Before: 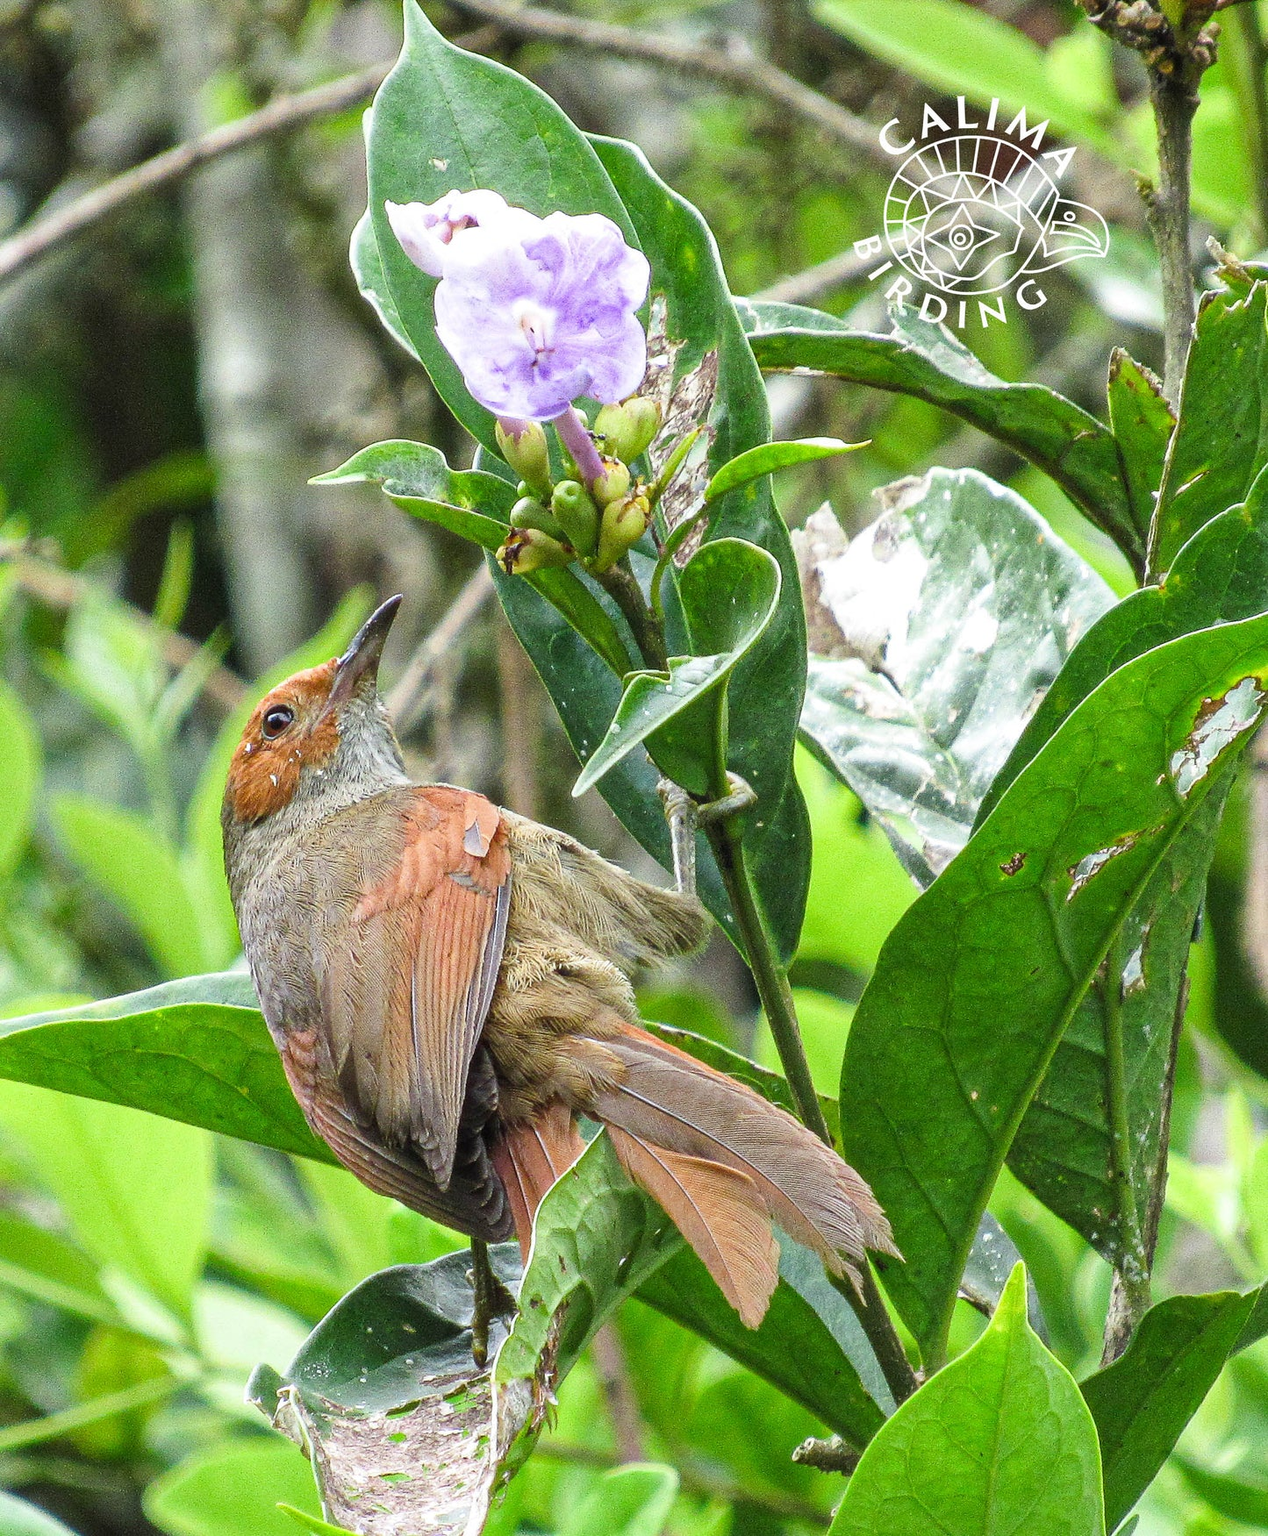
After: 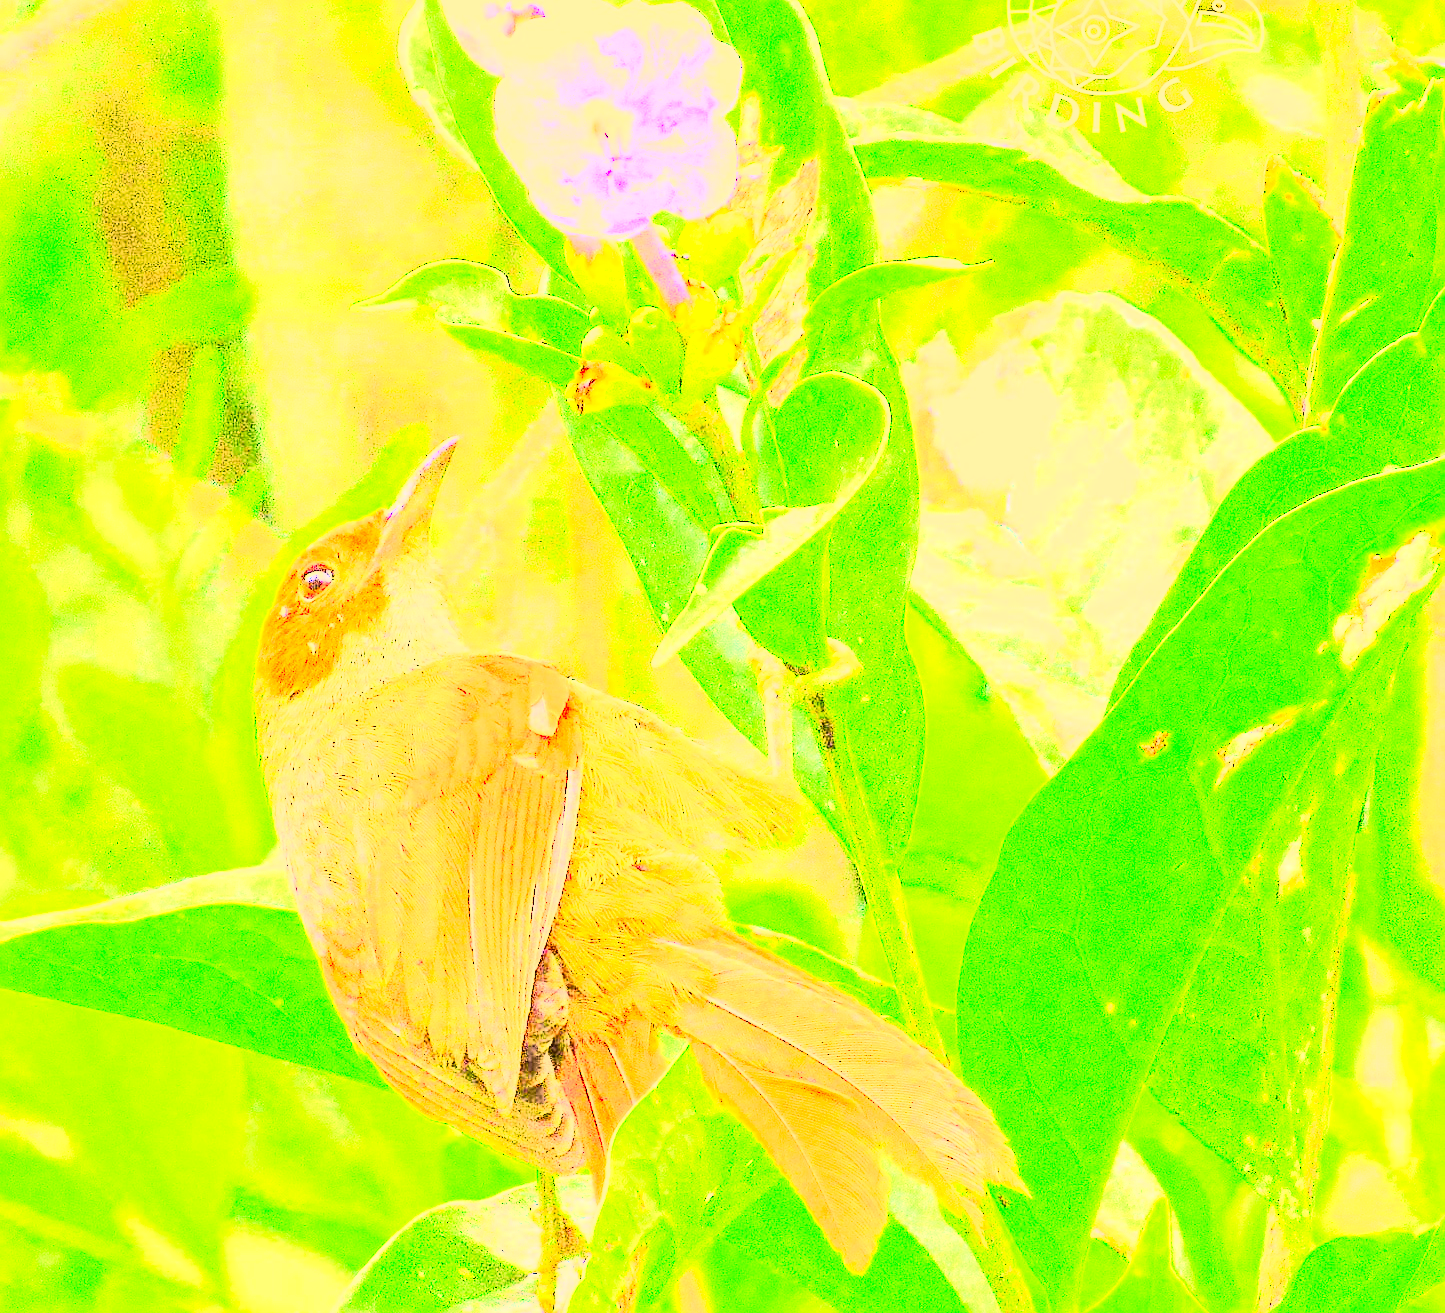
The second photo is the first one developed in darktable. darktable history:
crop: top 13.819%, bottom 11.169%
color balance rgb: shadows lift › chroma 1%, shadows lift › hue 113°, highlights gain › chroma 0.2%, highlights gain › hue 333°, perceptual saturation grading › global saturation 20%, perceptual saturation grading › highlights -50%, perceptual saturation grading › shadows 25%, contrast -10%
rgb curve: curves: ch0 [(0, 0) (0.21, 0.15) (0.24, 0.21) (0.5, 0.75) (0.75, 0.96) (0.89, 0.99) (1, 1)]; ch1 [(0, 0.02) (0.21, 0.13) (0.25, 0.2) (0.5, 0.67) (0.75, 0.9) (0.89, 0.97) (1, 1)]; ch2 [(0, 0.02) (0.21, 0.13) (0.25, 0.2) (0.5, 0.67) (0.75, 0.9) (0.89, 0.97) (1, 1)], compensate middle gray true
exposure: black level correction 0, exposure 4 EV, compensate exposure bias true, compensate highlight preservation false
sharpen: on, module defaults
tone curve: curves: ch0 [(0, 0.047) (0.15, 0.127) (0.46, 0.466) (0.751, 0.788) (1, 0.961)]; ch1 [(0, 0) (0.43, 0.408) (0.476, 0.469) (0.505, 0.501) (0.553, 0.557) (0.592, 0.58) (0.631, 0.625) (1, 1)]; ch2 [(0, 0) (0.505, 0.495) (0.55, 0.557) (0.583, 0.573) (1, 1)], color space Lab, independent channels, preserve colors none
color correction: highlights a* 10.44, highlights b* 30.04, shadows a* 2.73, shadows b* 17.51, saturation 1.72
